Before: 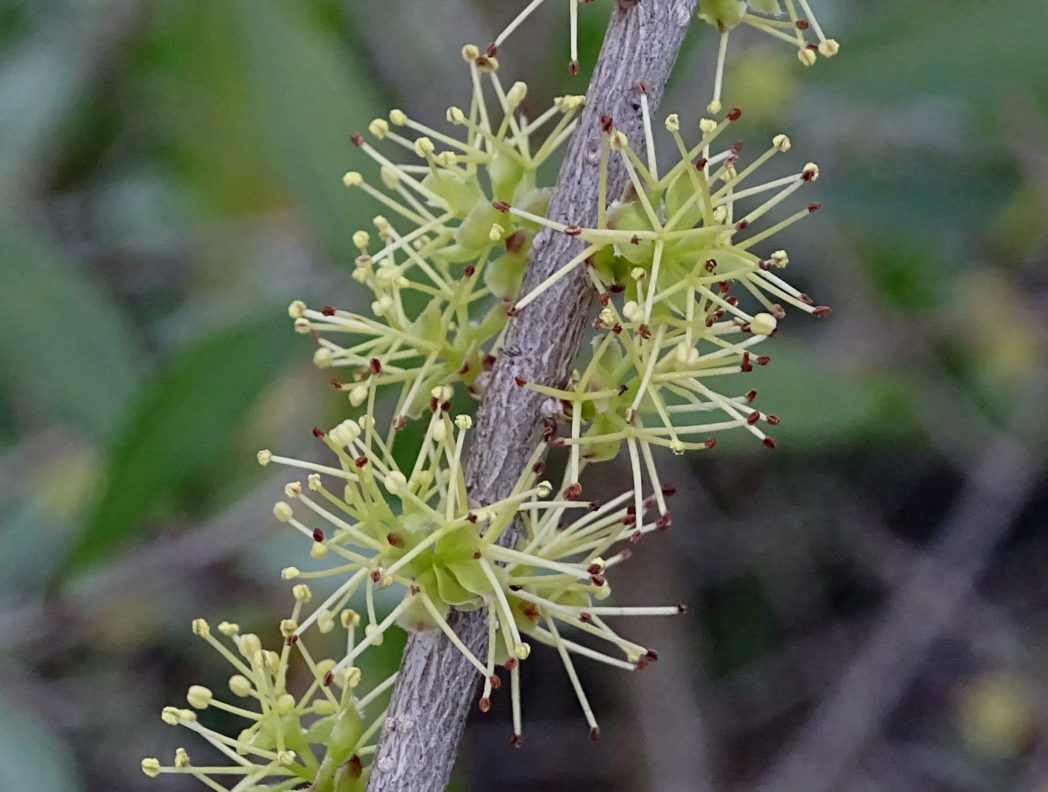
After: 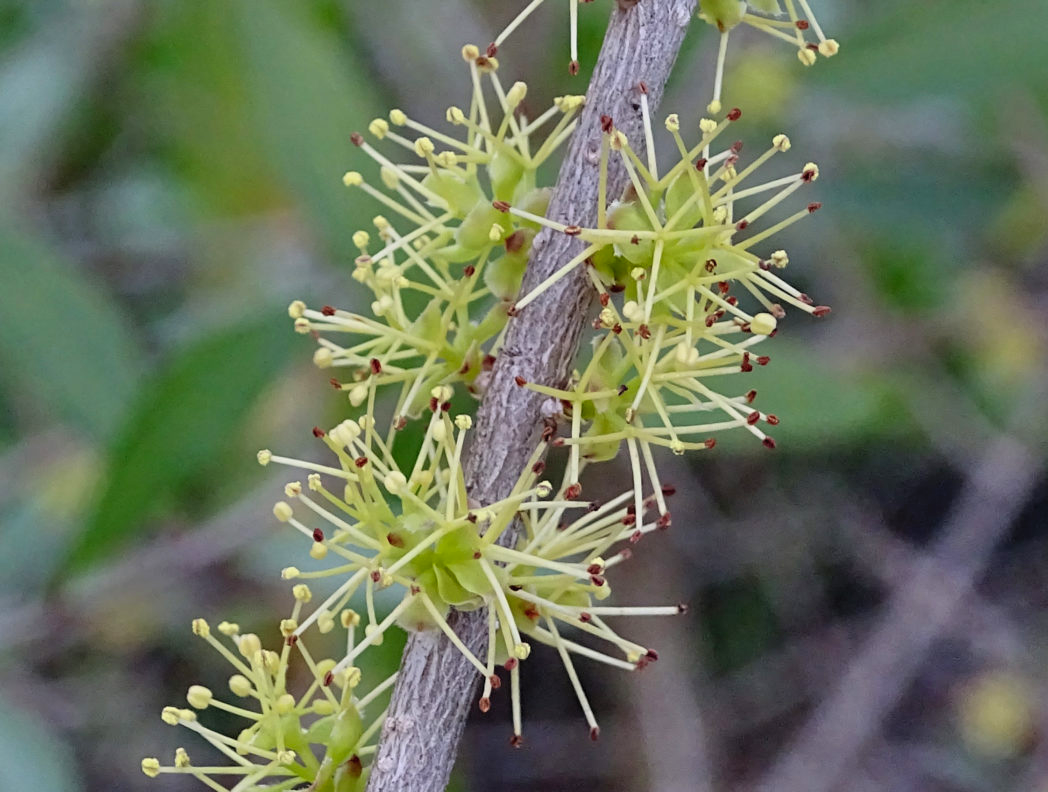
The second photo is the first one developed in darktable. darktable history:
shadows and highlights: low approximation 0.01, soften with gaussian
contrast brightness saturation: contrast 0.07, brightness 0.08, saturation 0.18
